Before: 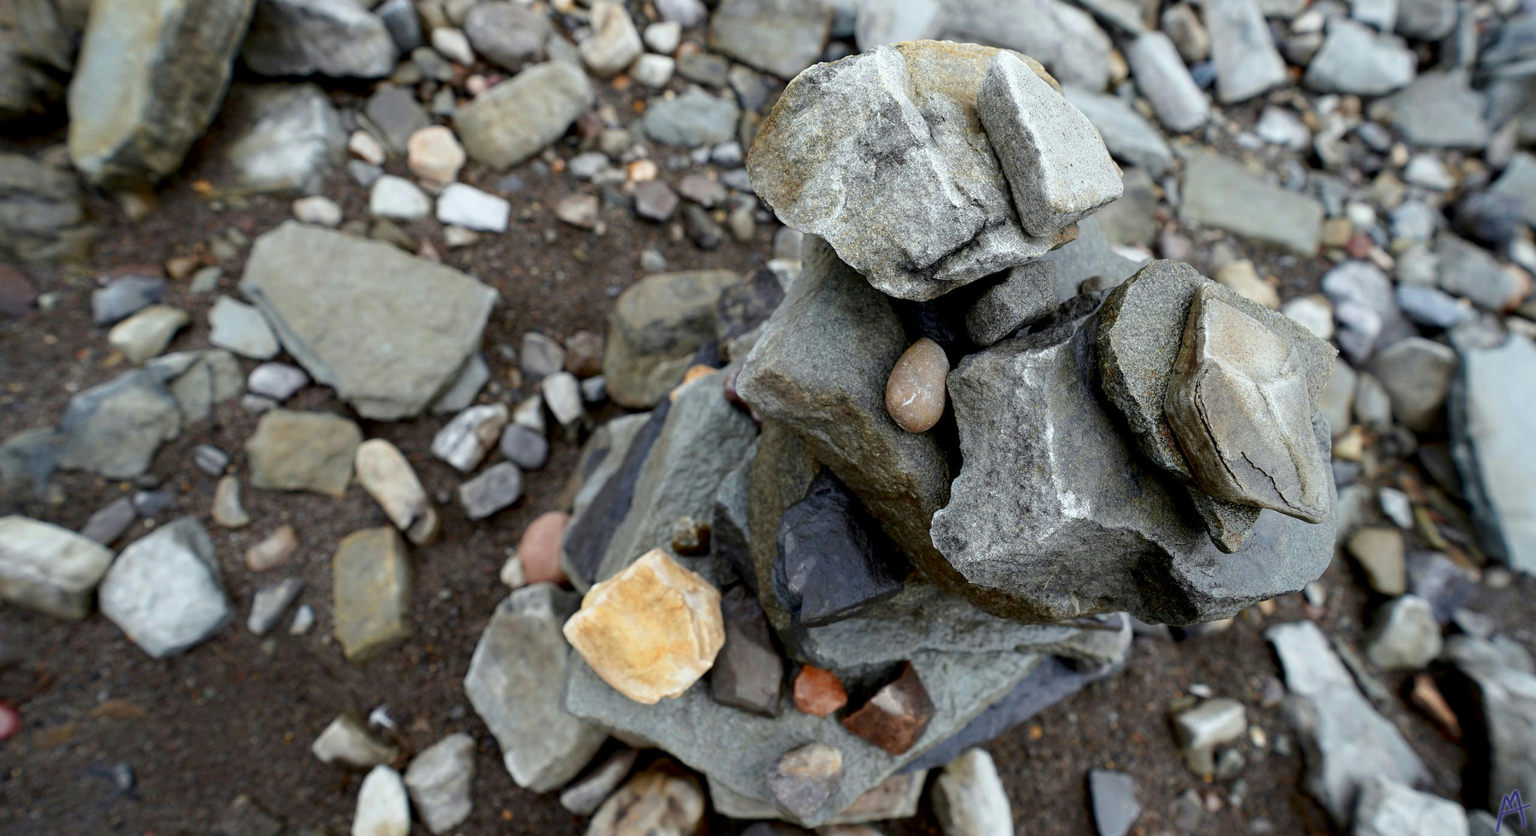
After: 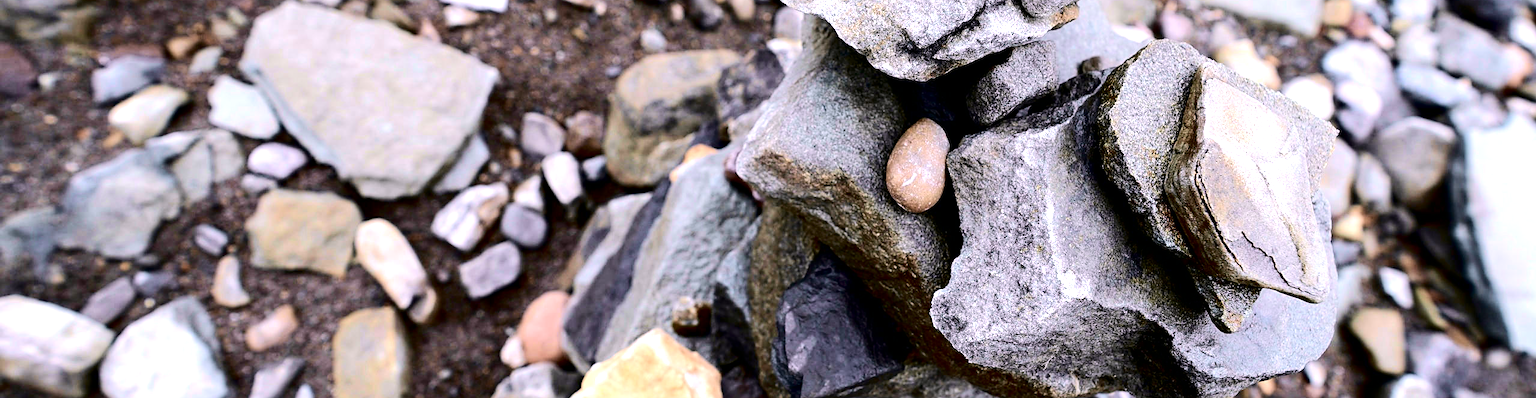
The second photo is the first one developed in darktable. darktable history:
exposure: black level correction 0, exposure 0.692 EV, compensate highlight preservation false
color calibration: output R [1.063, -0.012, -0.003, 0], output B [-0.079, 0.047, 1, 0], x 0.37, y 0.382, temperature 4320.48 K
tone equalizer: -8 EV -0.721 EV, -7 EV -0.691 EV, -6 EV -0.578 EV, -5 EV -0.361 EV, -3 EV 0.365 EV, -2 EV 0.6 EV, -1 EV 0.699 EV, +0 EV 0.764 EV, edges refinement/feathering 500, mask exposure compensation -1.57 EV, preserve details no
crop and rotate: top 26.394%, bottom 25.933%
tone curve: curves: ch0 [(0, 0) (0.049, 0.01) (0.154, 0.081) (0.491, 0.519) (0.748, 0.765) (1, 0.919)]; ch1 [(0, 0) (0.172, 0.123) (0.317, 0.272) (0.401, 0.422) (0.499, 0.497) (0.531, 0.54) (0.615, 0.603) (0.741, 0.783) (1, 1)]; ch2 [(0, 0) (0.411, 0.424) (0.483, 0.478) (0.544, 0.56) (0.686, 0.638) (1, 1)], color space Lab, independent channels, preserve colors none
sharpen: radius 1.89, amount 0.394, threshold 1.488
